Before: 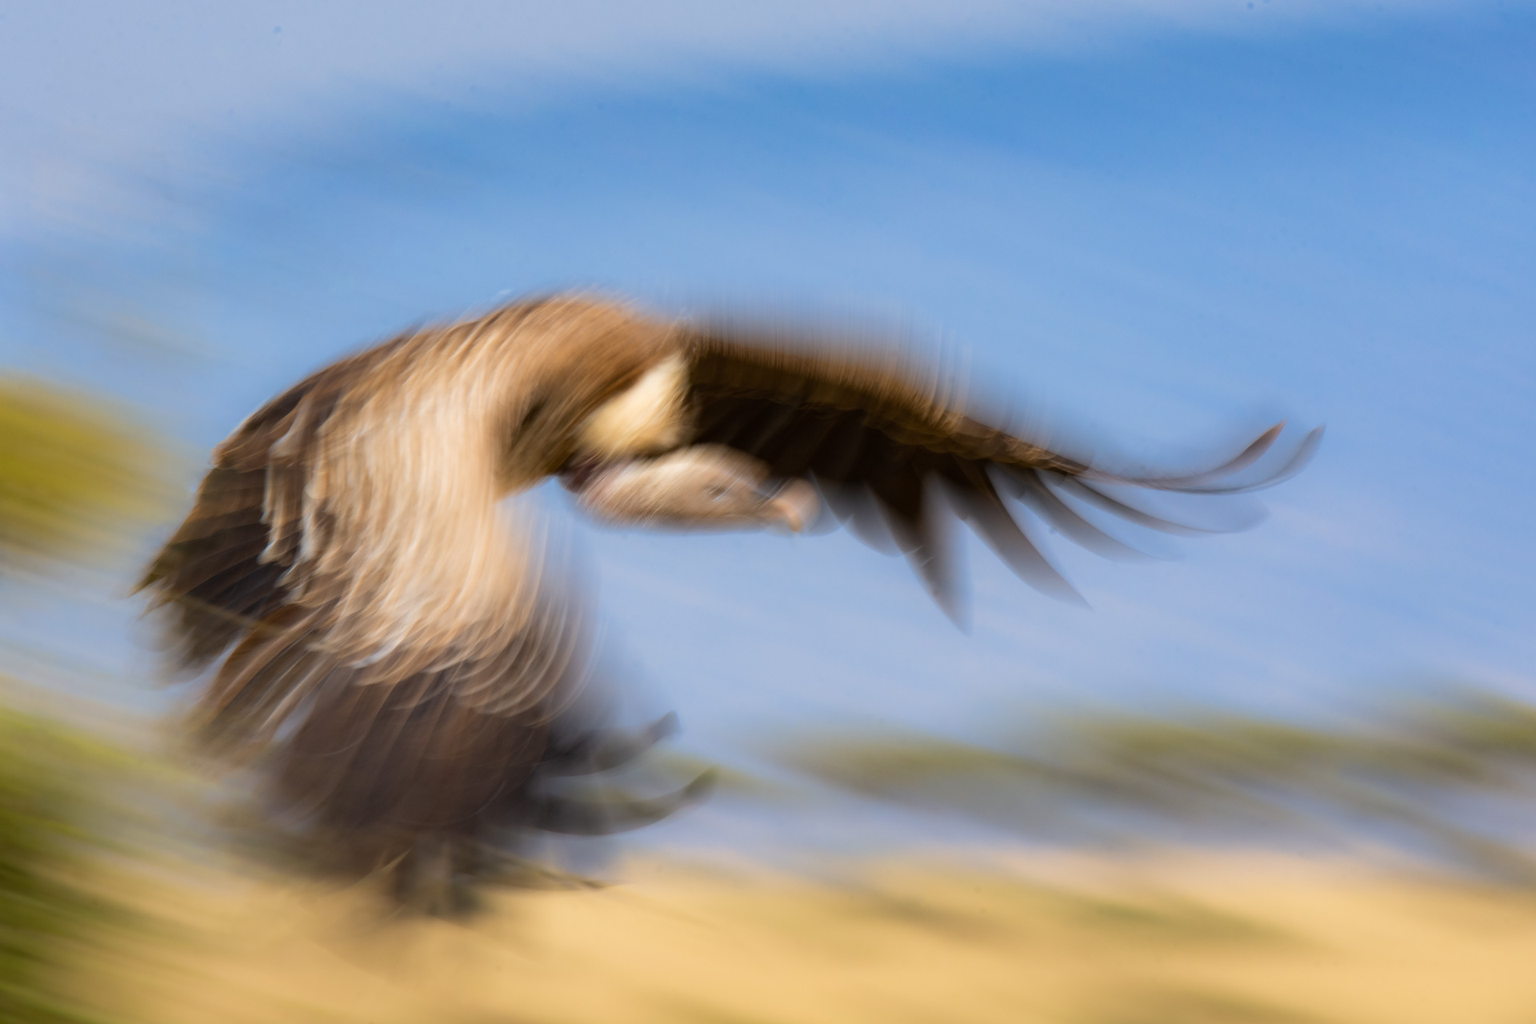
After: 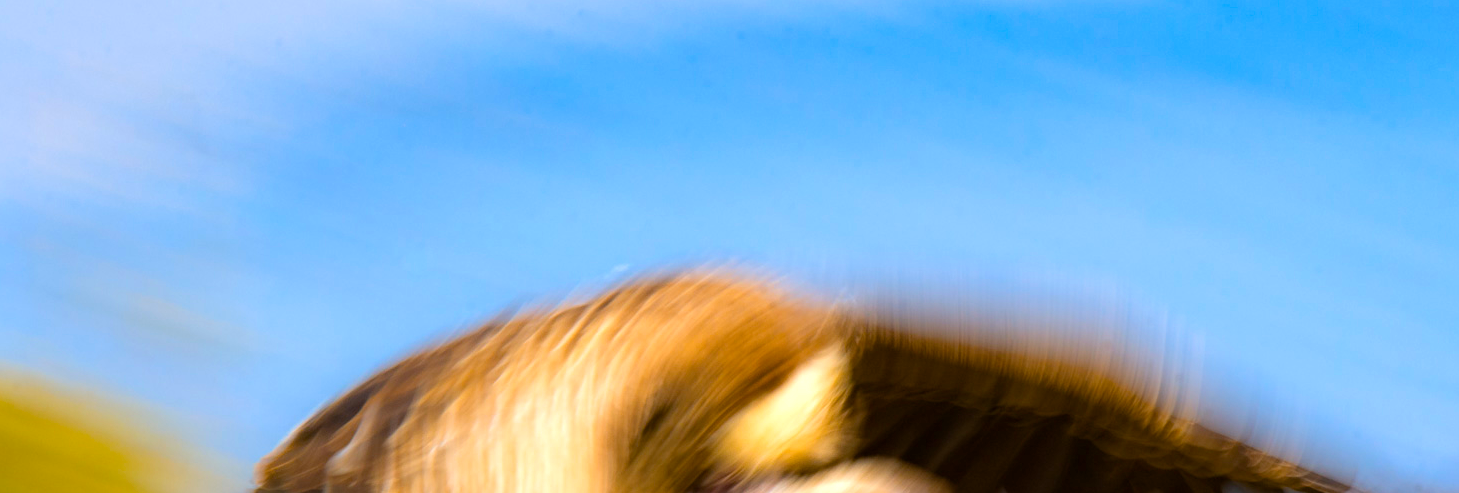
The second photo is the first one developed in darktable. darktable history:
exposure: black level correction 0.001, exposure 0.5 EV, compensate highlight preservation false
crop: left 0.537%, top 7.65%, right 23.459%, bottom 53.777%
color balance rgb: shadows lift › hue 86.55°, highlights gain › chroma 1.066%, highlights gain › hue 69.16°, perceptual saturation grading › global saturation 30.078%, perceptual brilliance grading › global brilliance 2.537%, perceptual brilliance grading › highlights -2.816%, perceptual brilliance grading › shadows 3.046%, global vibrance 24.877%
